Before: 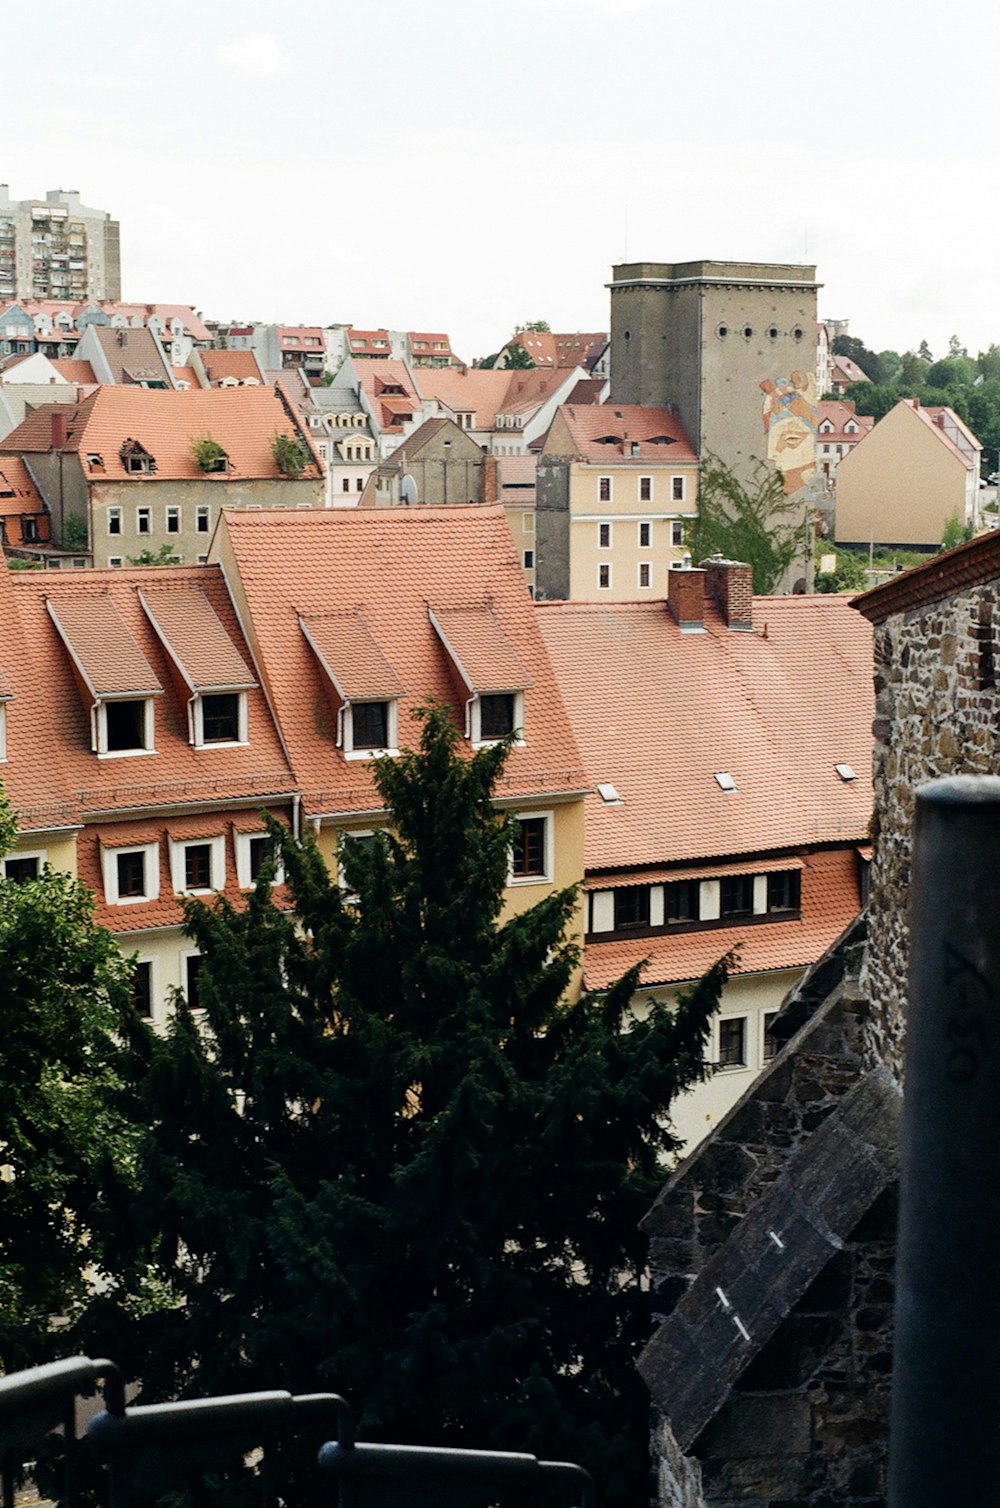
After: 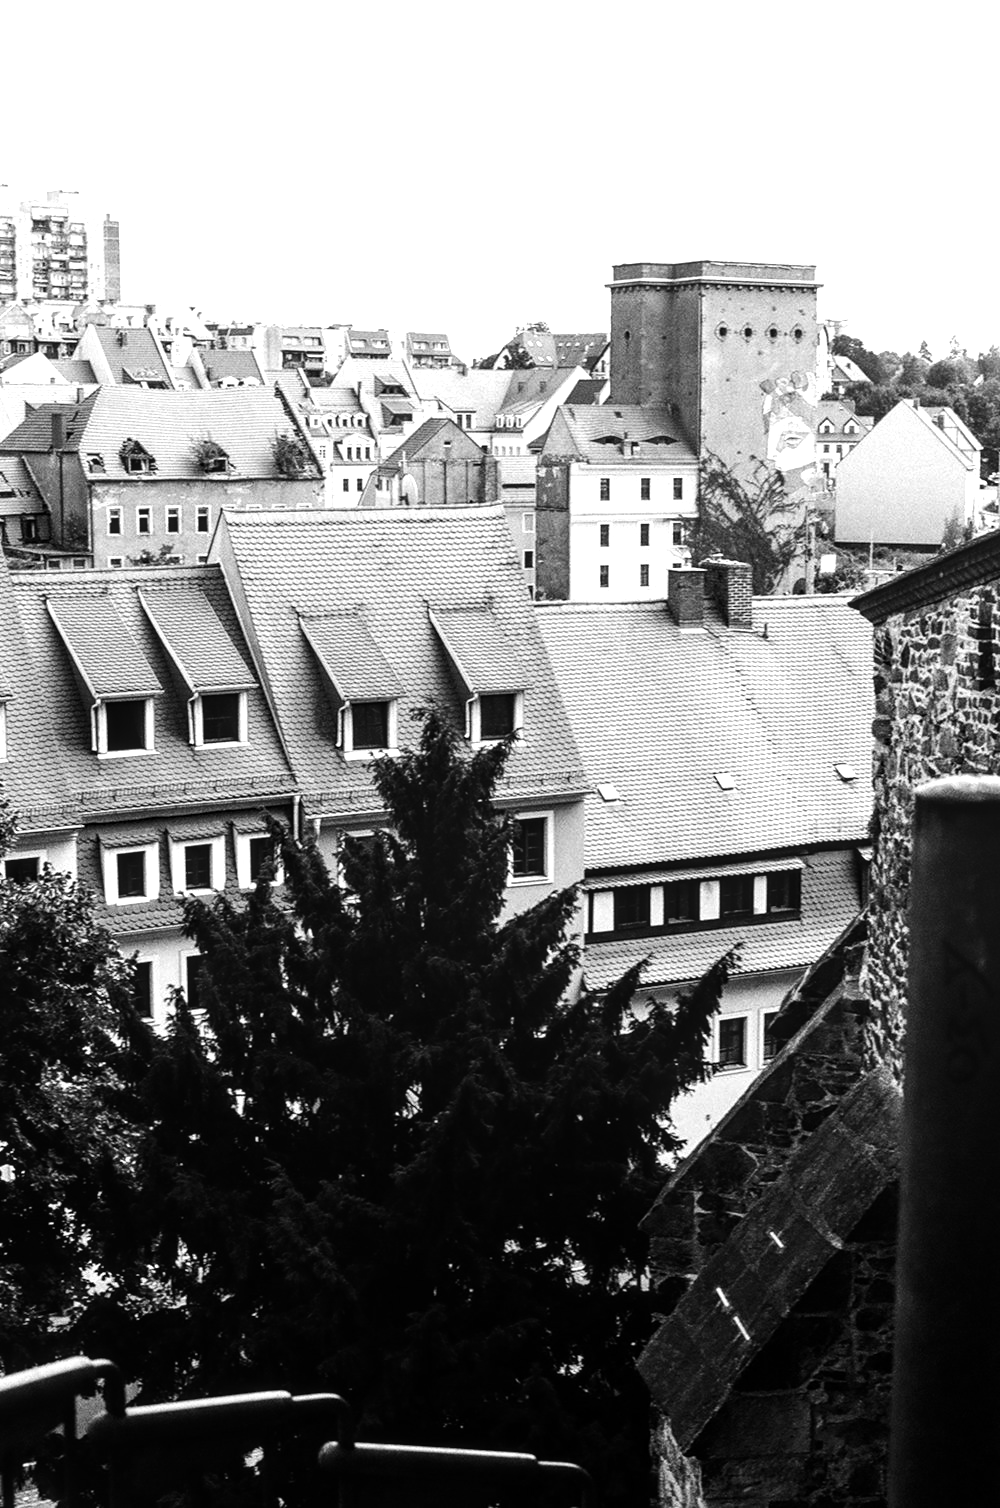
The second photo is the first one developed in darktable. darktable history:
tone equalizer: -8 EV -1.08 EV, -7 EV -1.01 EV, -6 EV -0.867 EV, -5 EV -0.578 EV, -3 EV 0.578 EV, -2 EV 0.867 EV, -1 EV 1.01 EV, +0 EV 1.08 EV, edges refinement/feathering 500, mask exposure compensation -1.57 EV, preserve details no
local contrast: on, module defaults
monochrome: on, module defaults
